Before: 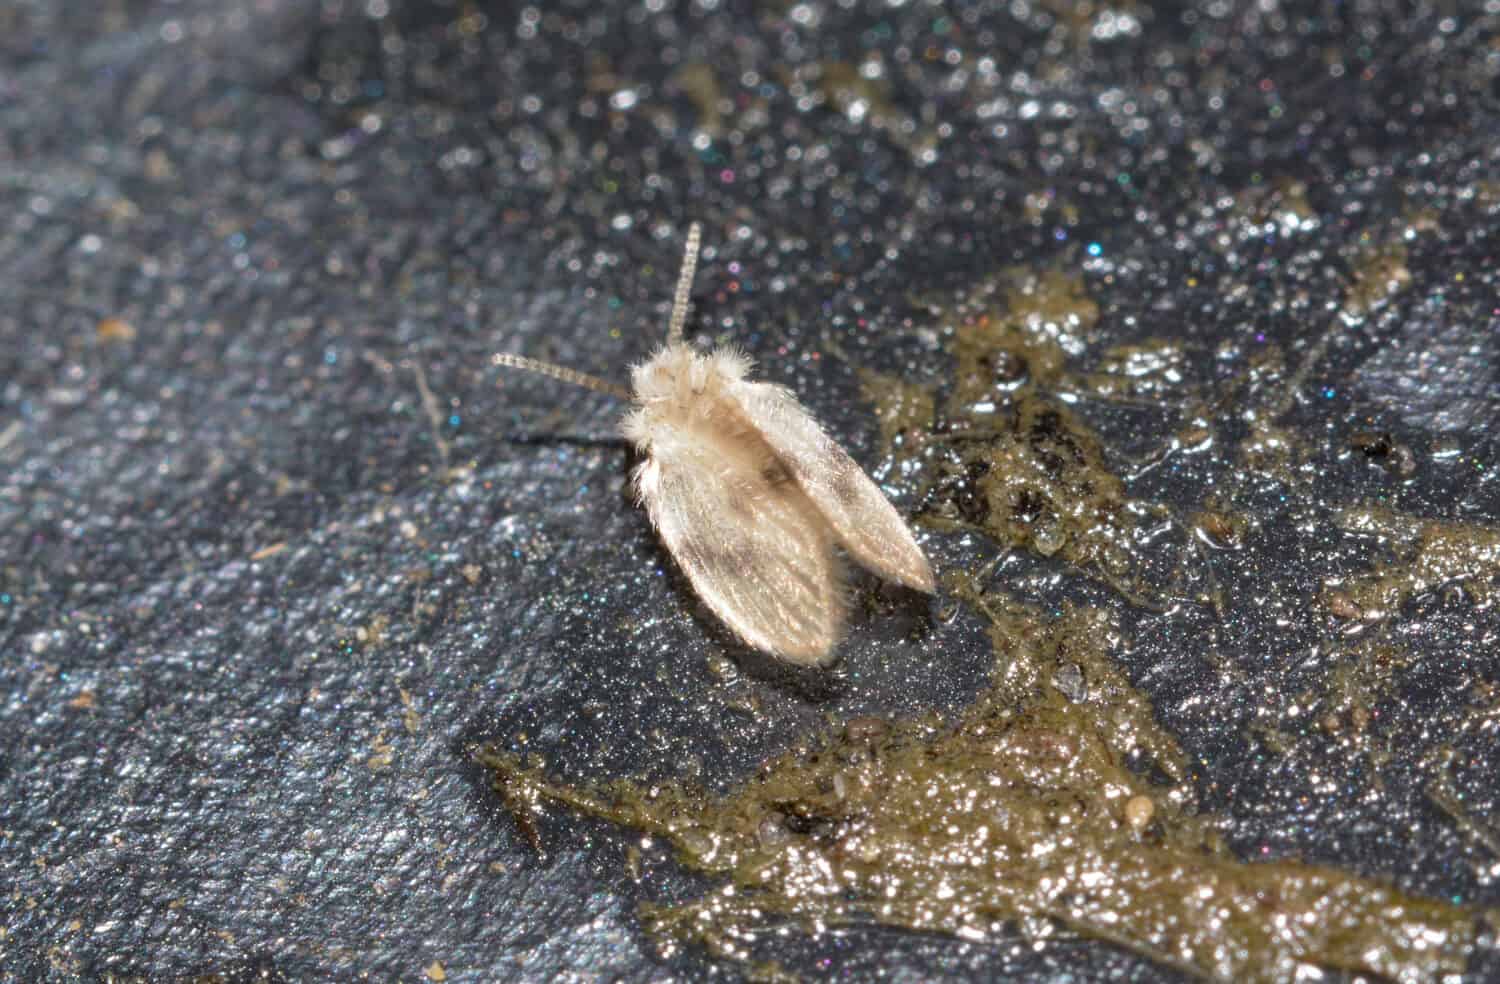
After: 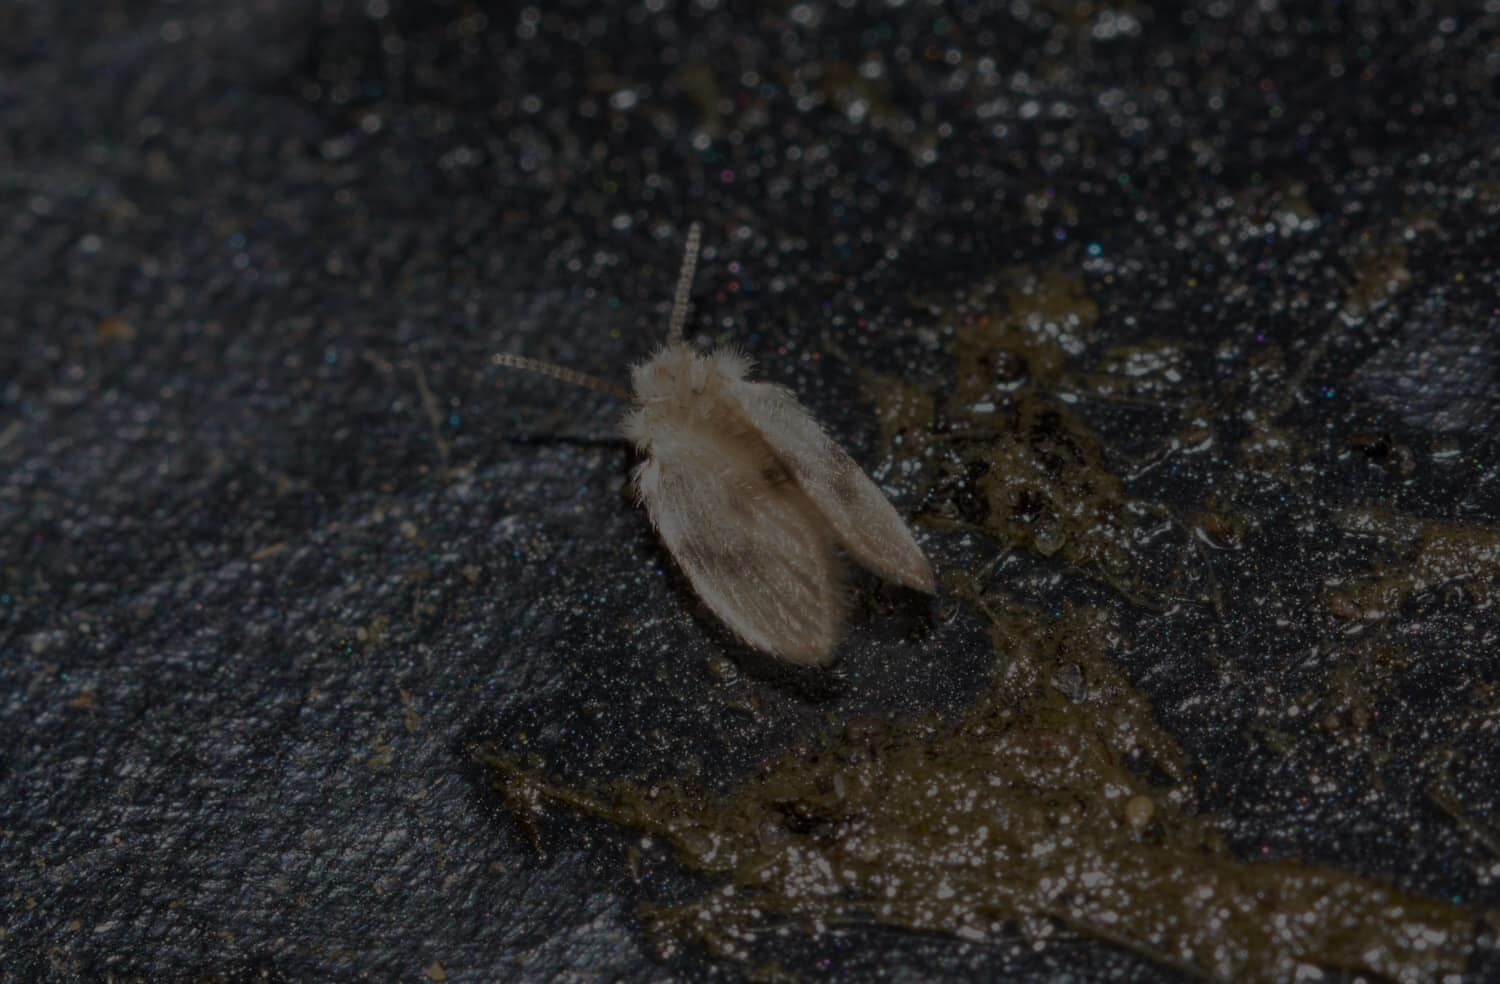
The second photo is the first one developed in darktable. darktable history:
exposure: exposure -2.097 EV, compensate highlight preservation false
base curve: curves: ch0 [(0, 0) (0.595, 0.418) (1, 1)], preserve colors none
tone equalizer: on, module defaults
